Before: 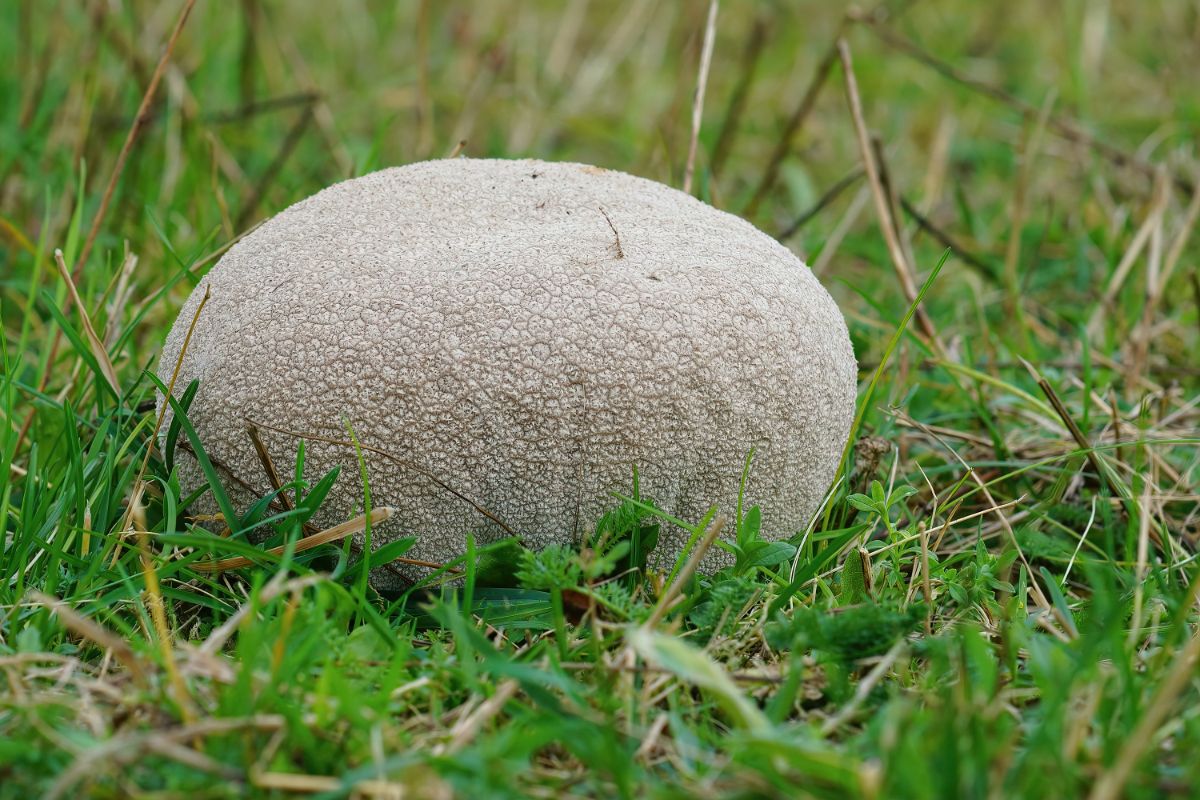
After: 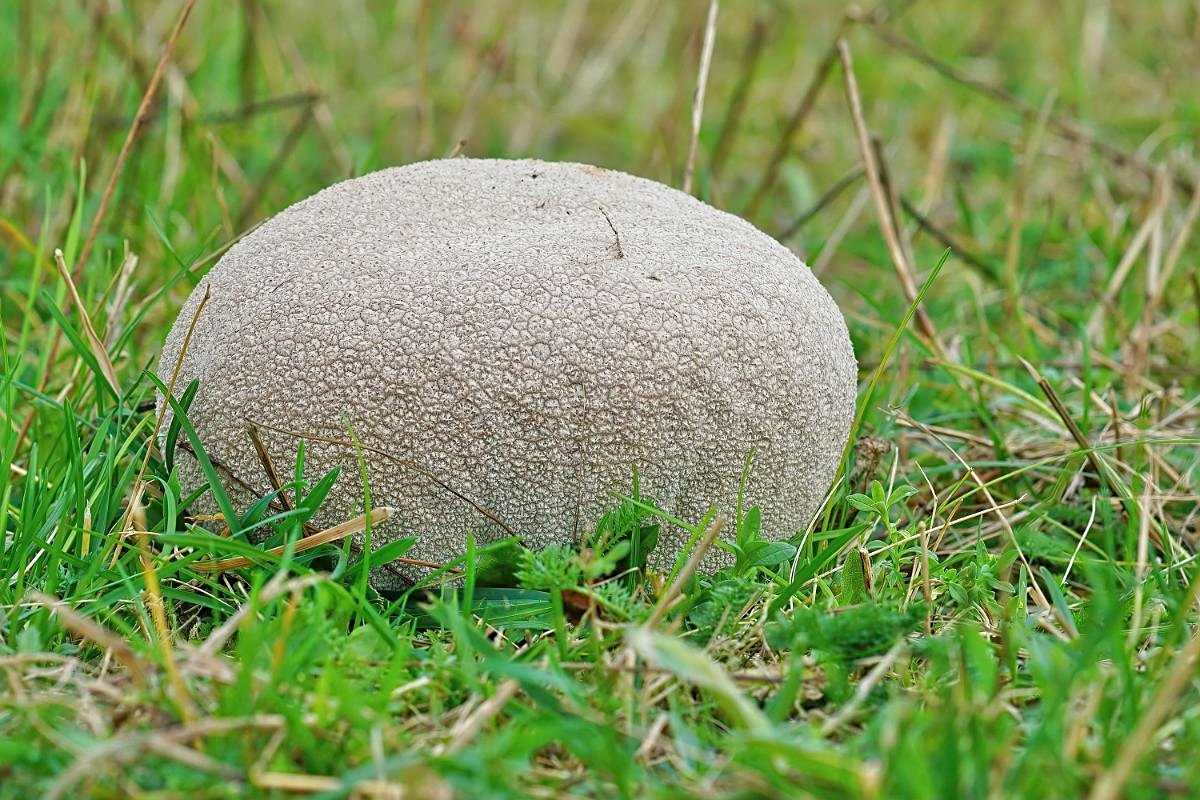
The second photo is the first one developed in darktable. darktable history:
tone equalizer: -7 EV 0.144 EV, -6 EV 0.621 EV, -5 EV 1.18 EV, -4 EV 1.32 EV, -3 EV 1.12 EV, -2 EV 0.6 EV, -1 EV 0.149 EV
sharpen: on, module defaults
